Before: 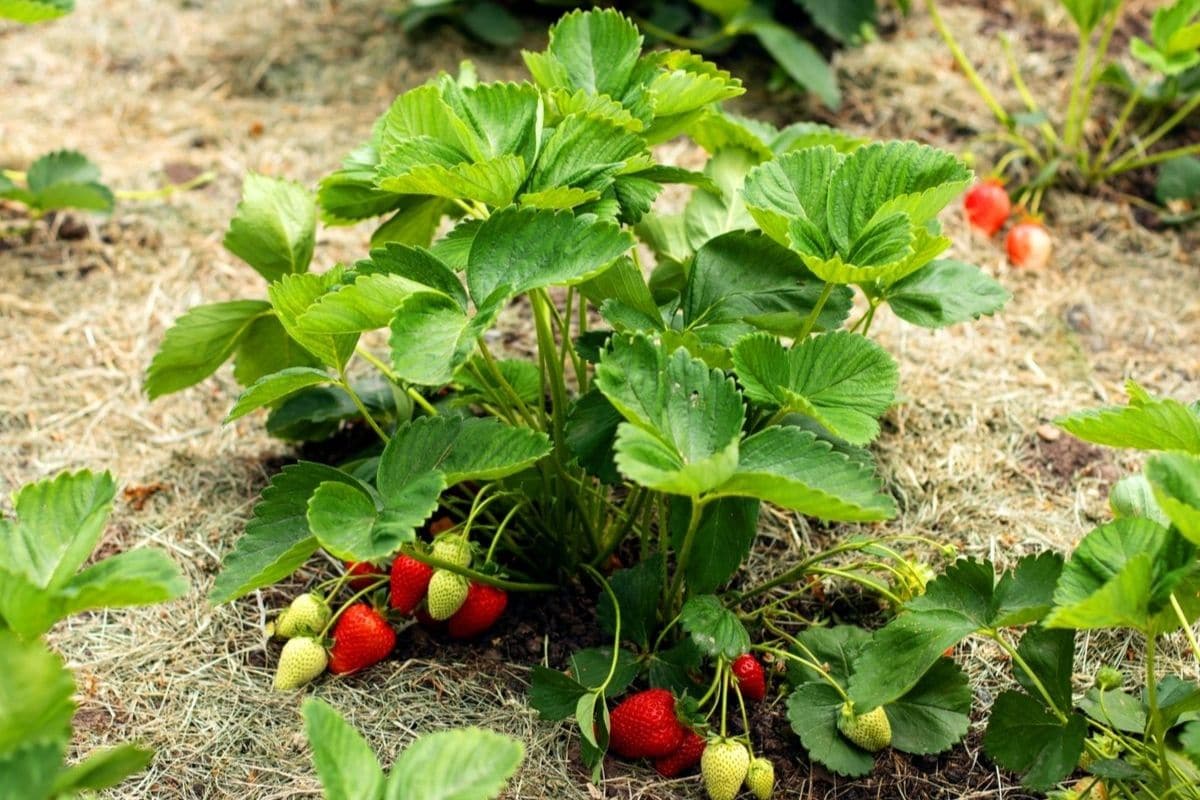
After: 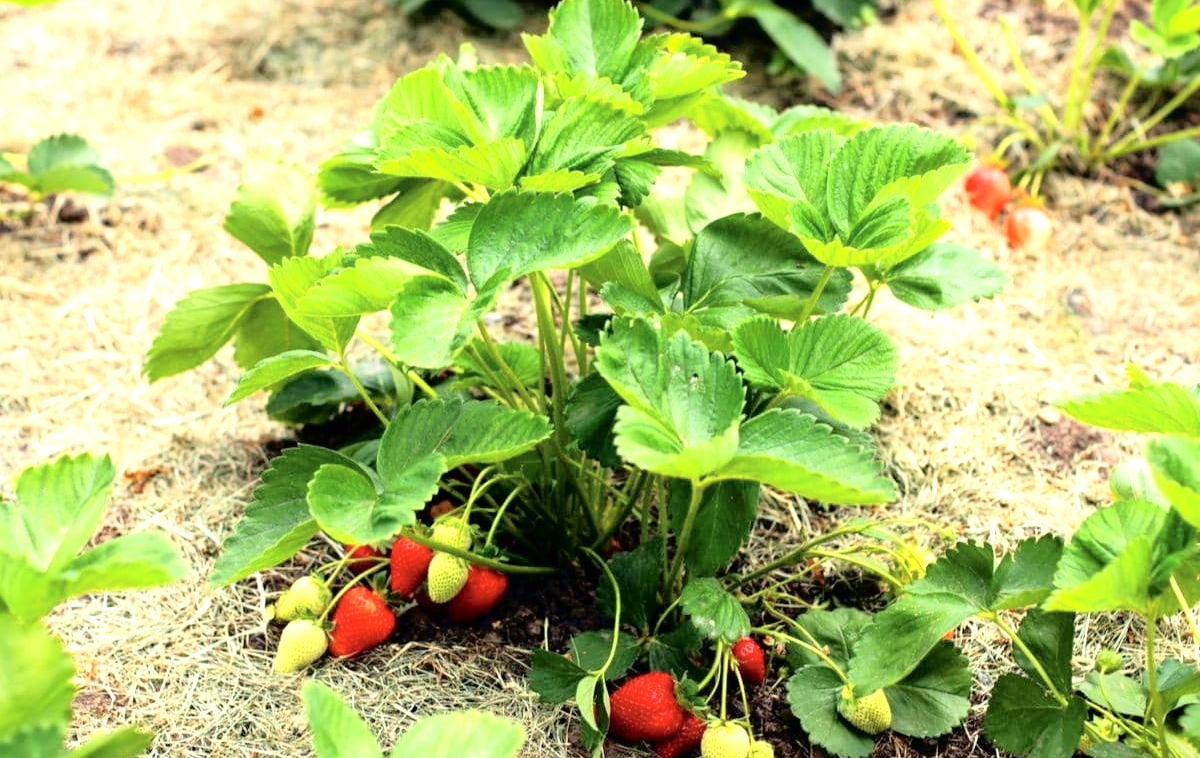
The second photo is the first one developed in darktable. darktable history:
exposure: black level correction 0, exposure 0.69 EV, compensate highlight preservation false
tone curve: curves: ch0 [(0, 0) (0.003, 0.003) (0.011, 0.006) (0.025, 0.015) (0.044, 0.025) (0.069, 0.034) (0.1, 0.052) (0.136, 0.092) (0.177, 0.157) (0.224, 0.228) (0.277, 0.305) (0.335, 0.392) (0.399, 0.466) (0.468, 0.543) (0.543, 0.612) (0.623, 0.692) (0.709, 0.78) (0.801, 0.865) (0.898, 0.935) (1, 1)], color space Lab, independent channels, preserve colors none
crop and rotate: top 2.131%, bottom 3.084%
